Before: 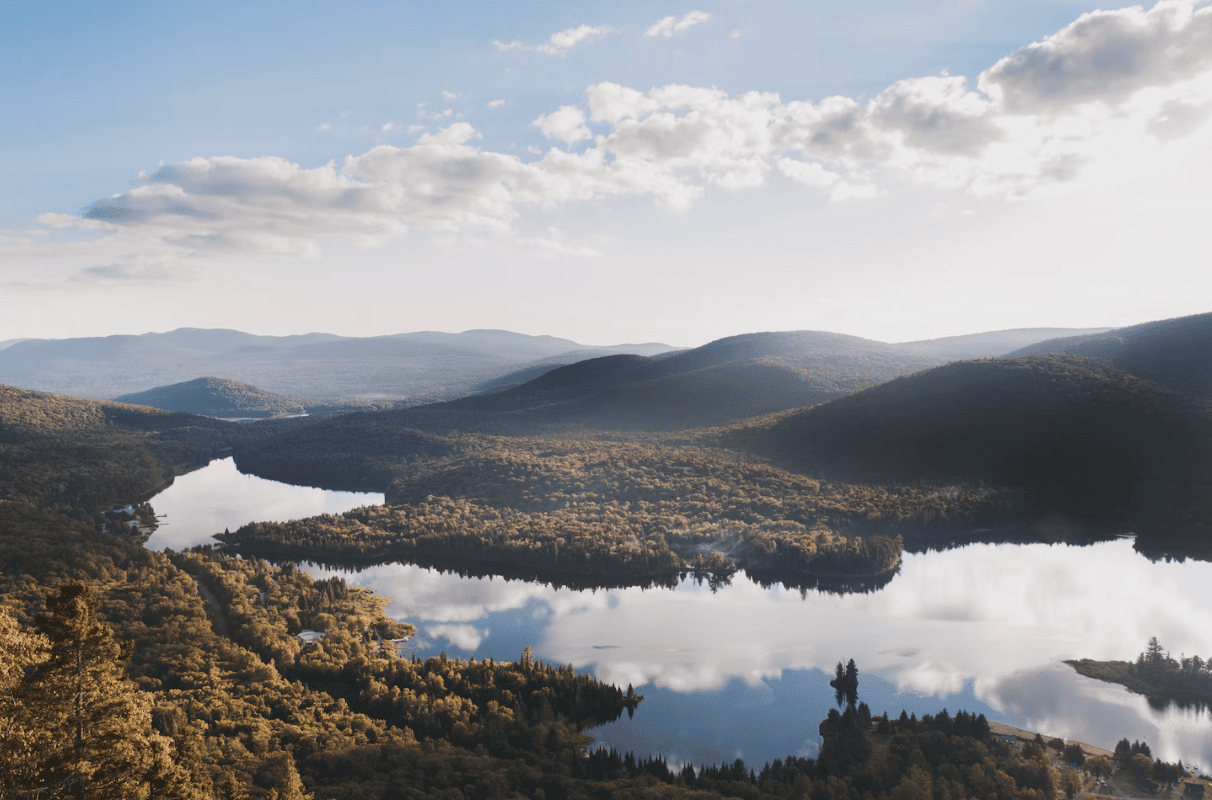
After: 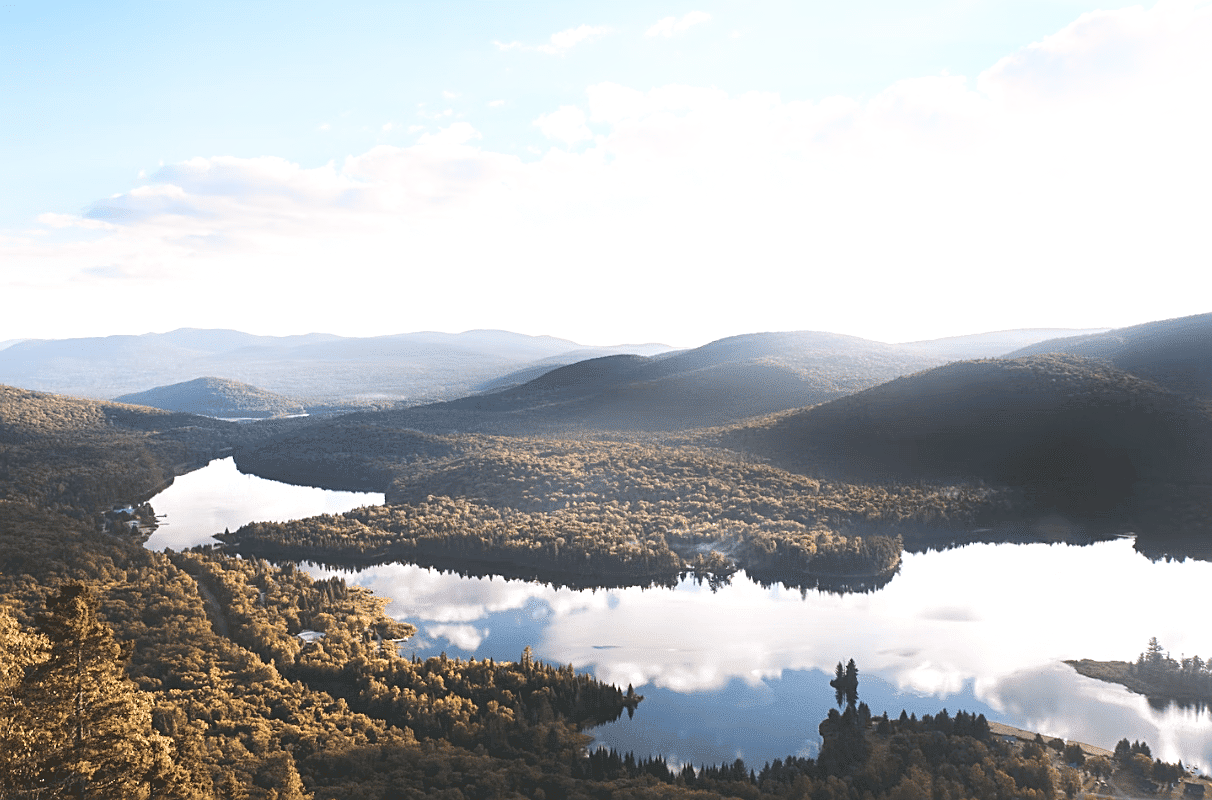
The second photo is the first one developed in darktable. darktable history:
sharpen: on, module defaults
shadows and highlights: shadows -23.72, highlights 50.65, soften with gaussian
exposure: black level correction -0.005, exposure 0.615 EV, compensate highlight preservation false
